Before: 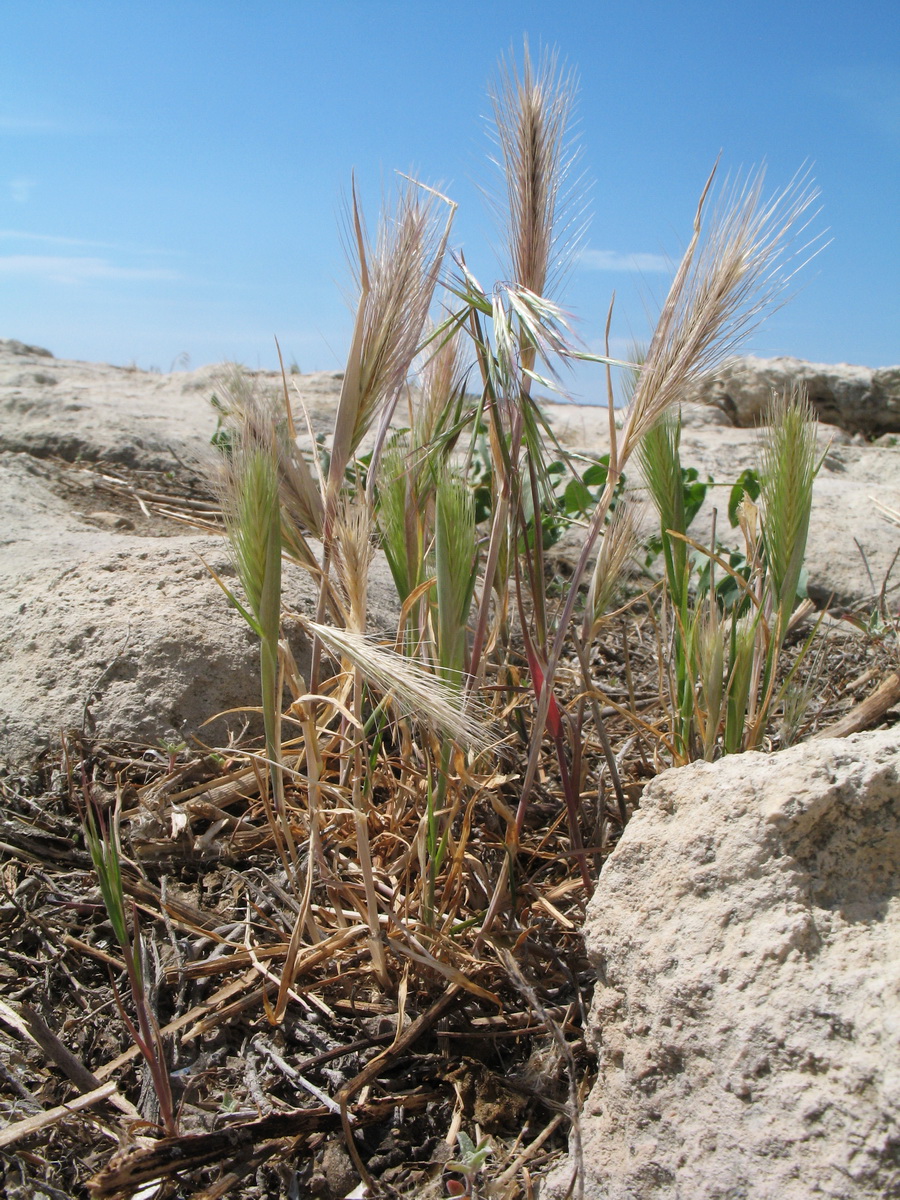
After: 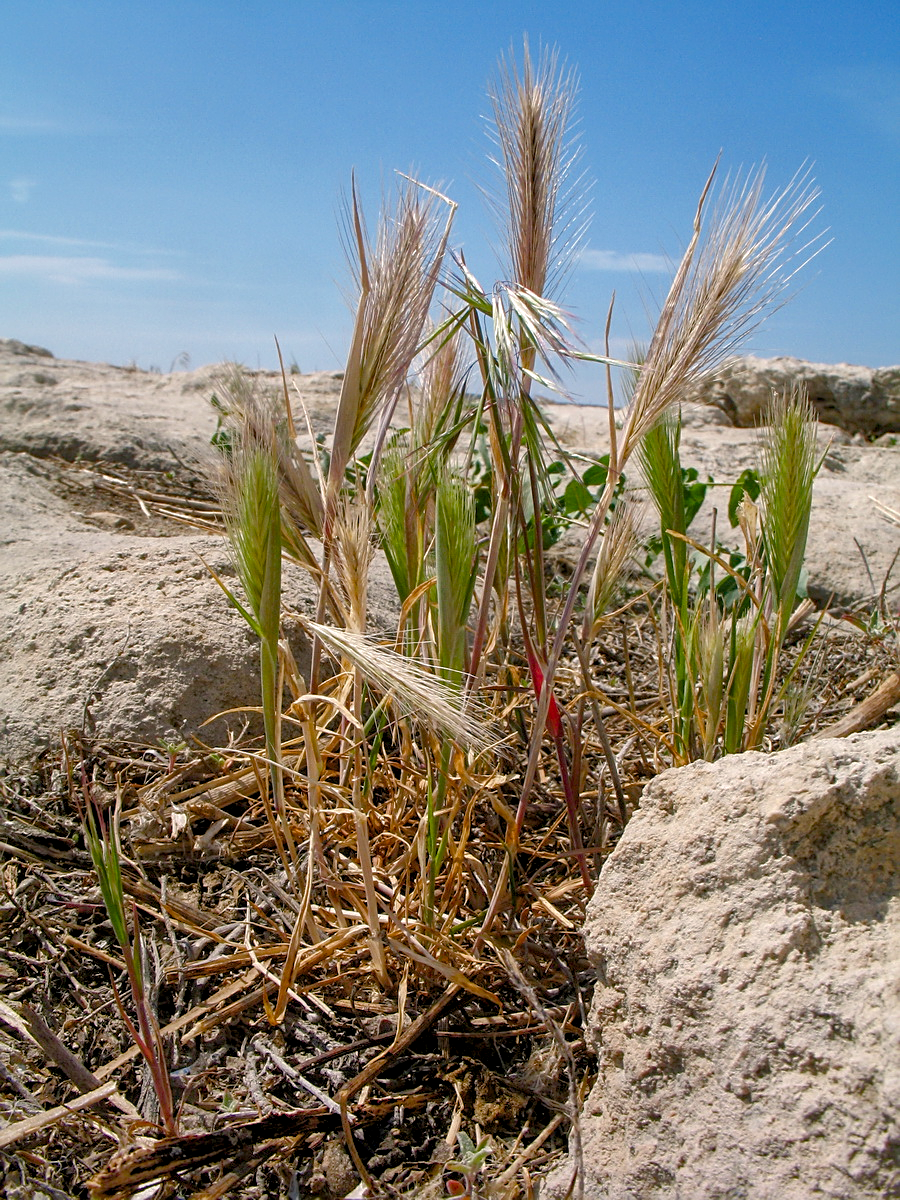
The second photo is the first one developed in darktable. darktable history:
local contrast: on, module defaults
sharpen: on, module defaults
color balance rgb: highlights gain › chroma 1.421%, highlights gain › hue 51.97°, global offset › luminance -0.48%, perceptual saturation grading › global saturation 20%, perceptual saturation grading › highlights -24.975%, perceptual saturation grading › shadows 50.117%
shadows and highlights: highlights color adjustment 32.02%
